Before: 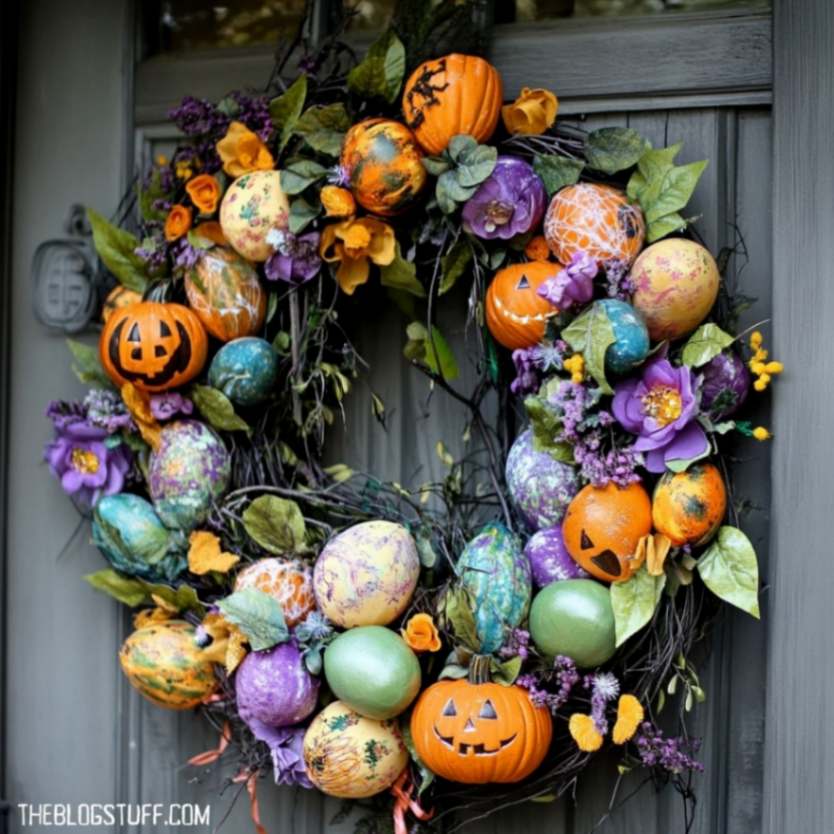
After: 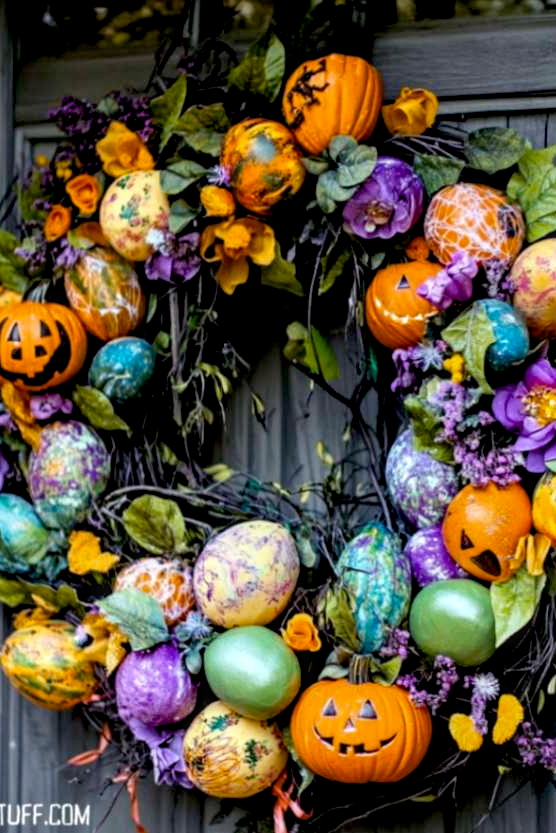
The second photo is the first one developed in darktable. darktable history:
local contrast: detail 130%
color balance rgb: shadows lift › chroma 3.336%, shadows lift › hue 281.73°, global offset › luminance -0.903%, perceptual saturation grading › global saturation 25.124%
haze removal: compatibility mode true, adaptive false
crop and rotate: left 14.497%, right 18.72%
